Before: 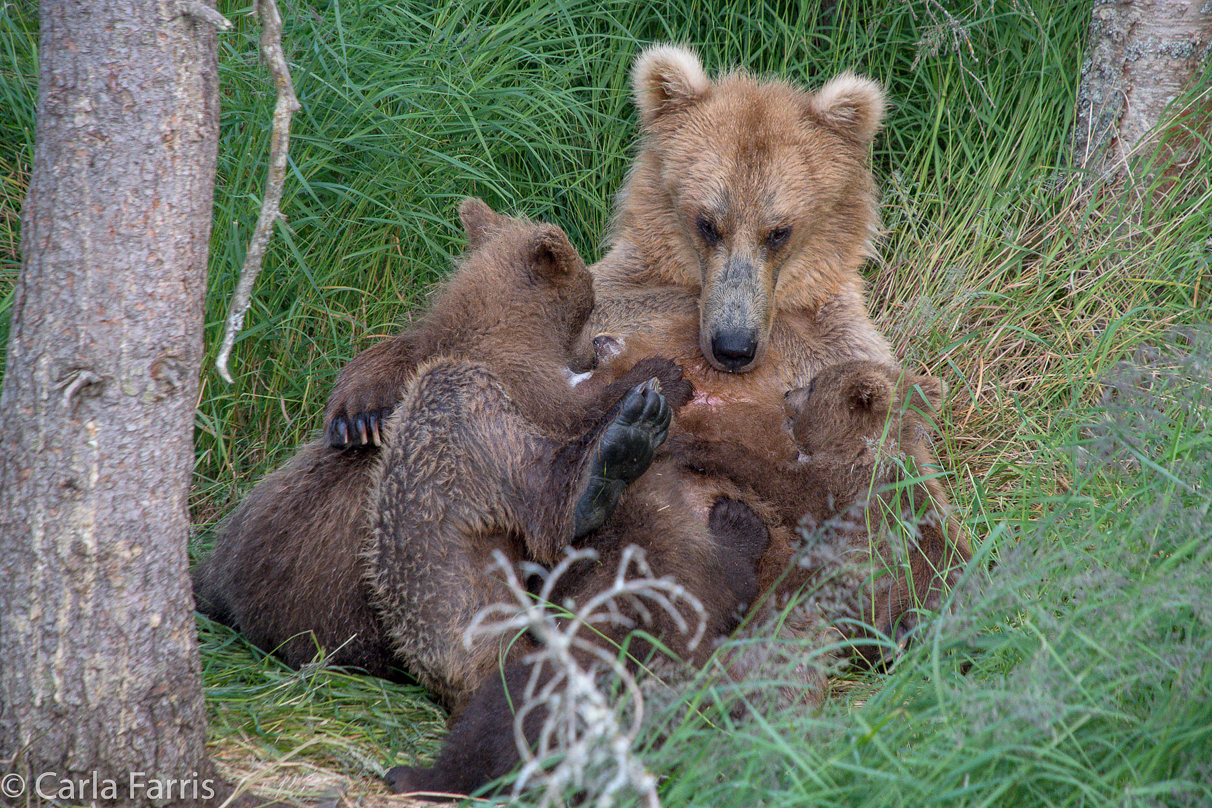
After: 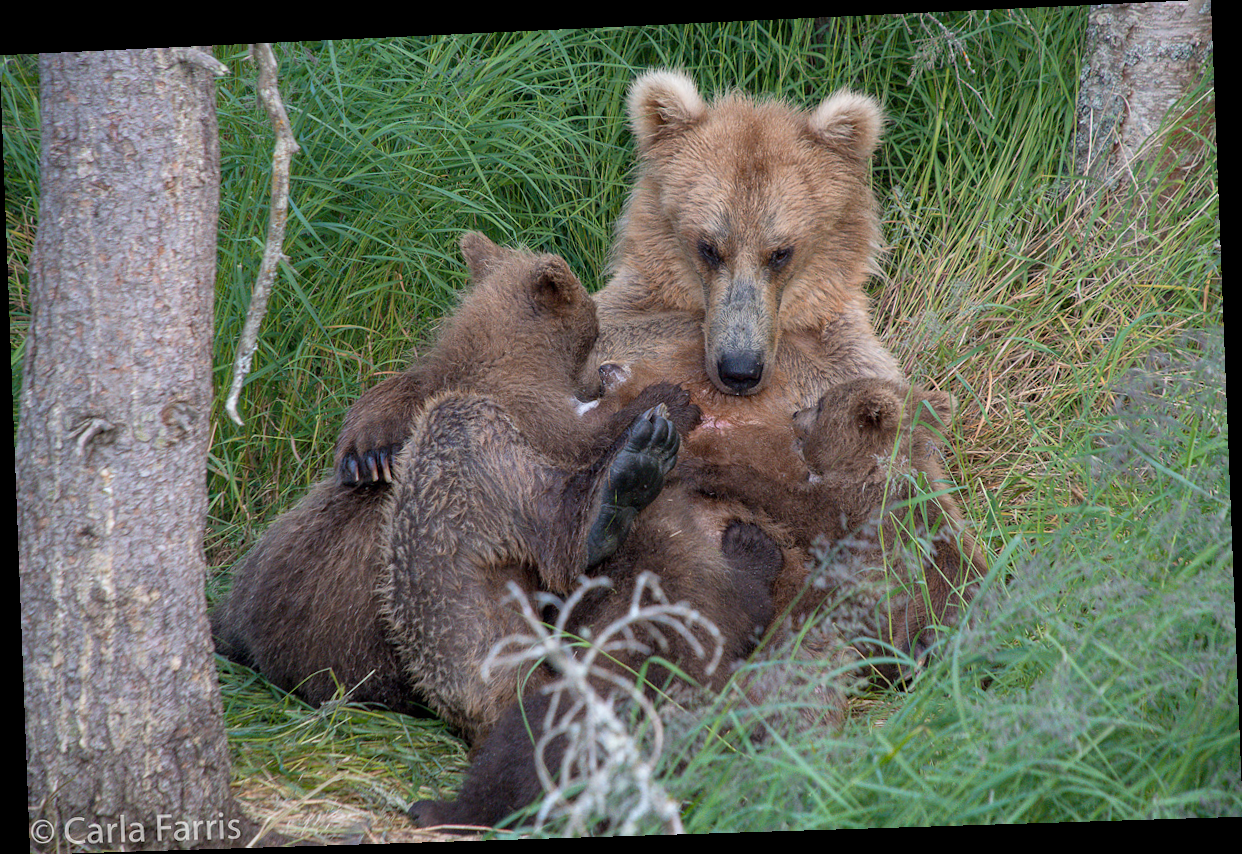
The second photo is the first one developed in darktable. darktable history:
rotate and perspective: rotation -2.22°, lens shift (horizontal) -0.022, automatic cropping off
color zones: curves: ch1 [(0, 0.455) (0.063, 0.455) (0.286, 0.495) (0.429, 0.5) (0.571, 0.5) (0.714, 0.5) (0.857, 0.5) (1, 0.455)]; ch2 [(0, 0.532) (0.063, 0.521) (0.233, 0.447) (0.429, 0.489) (0.571, 0.5) (0.714, 0.5) (0.857, 0.5) (1, 0.532)]
